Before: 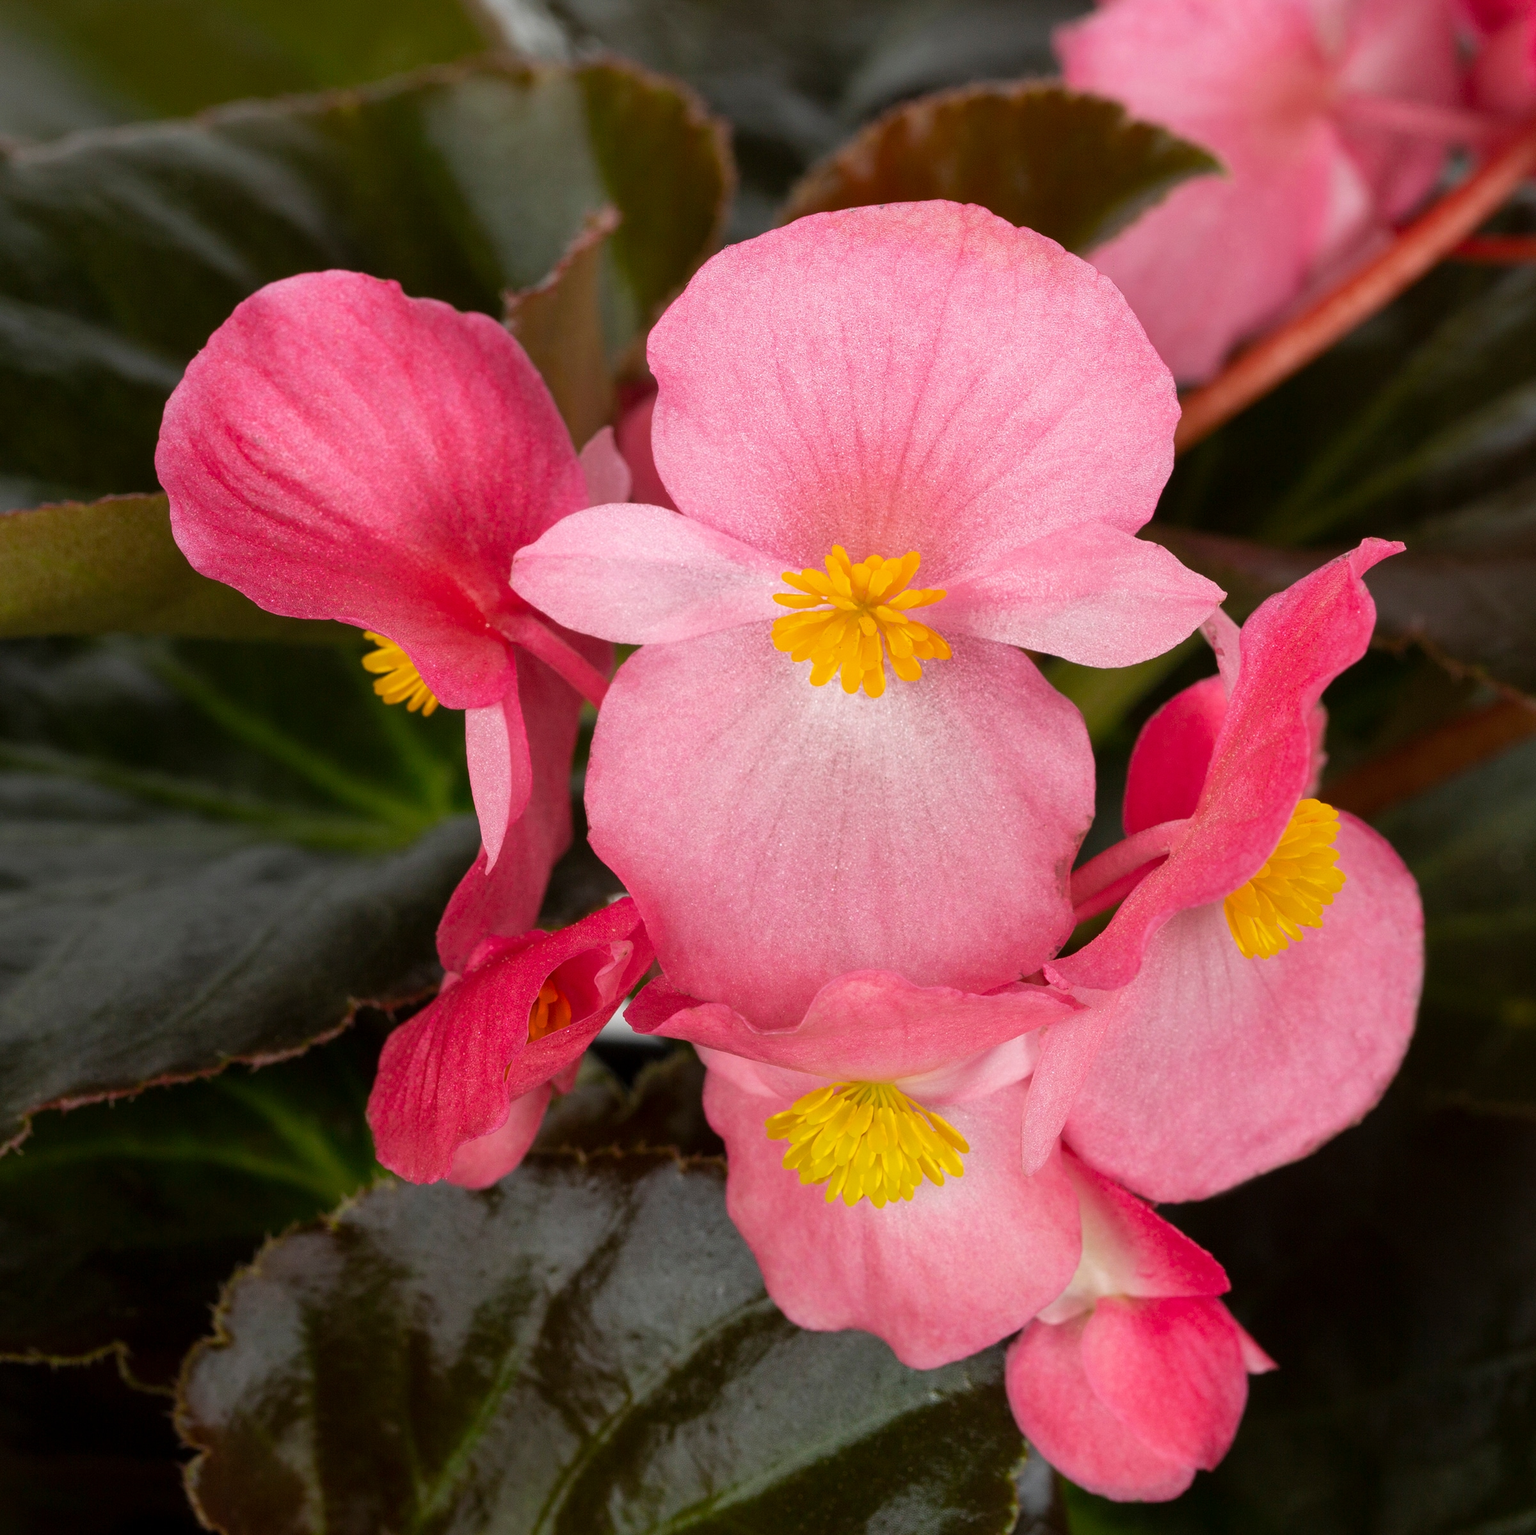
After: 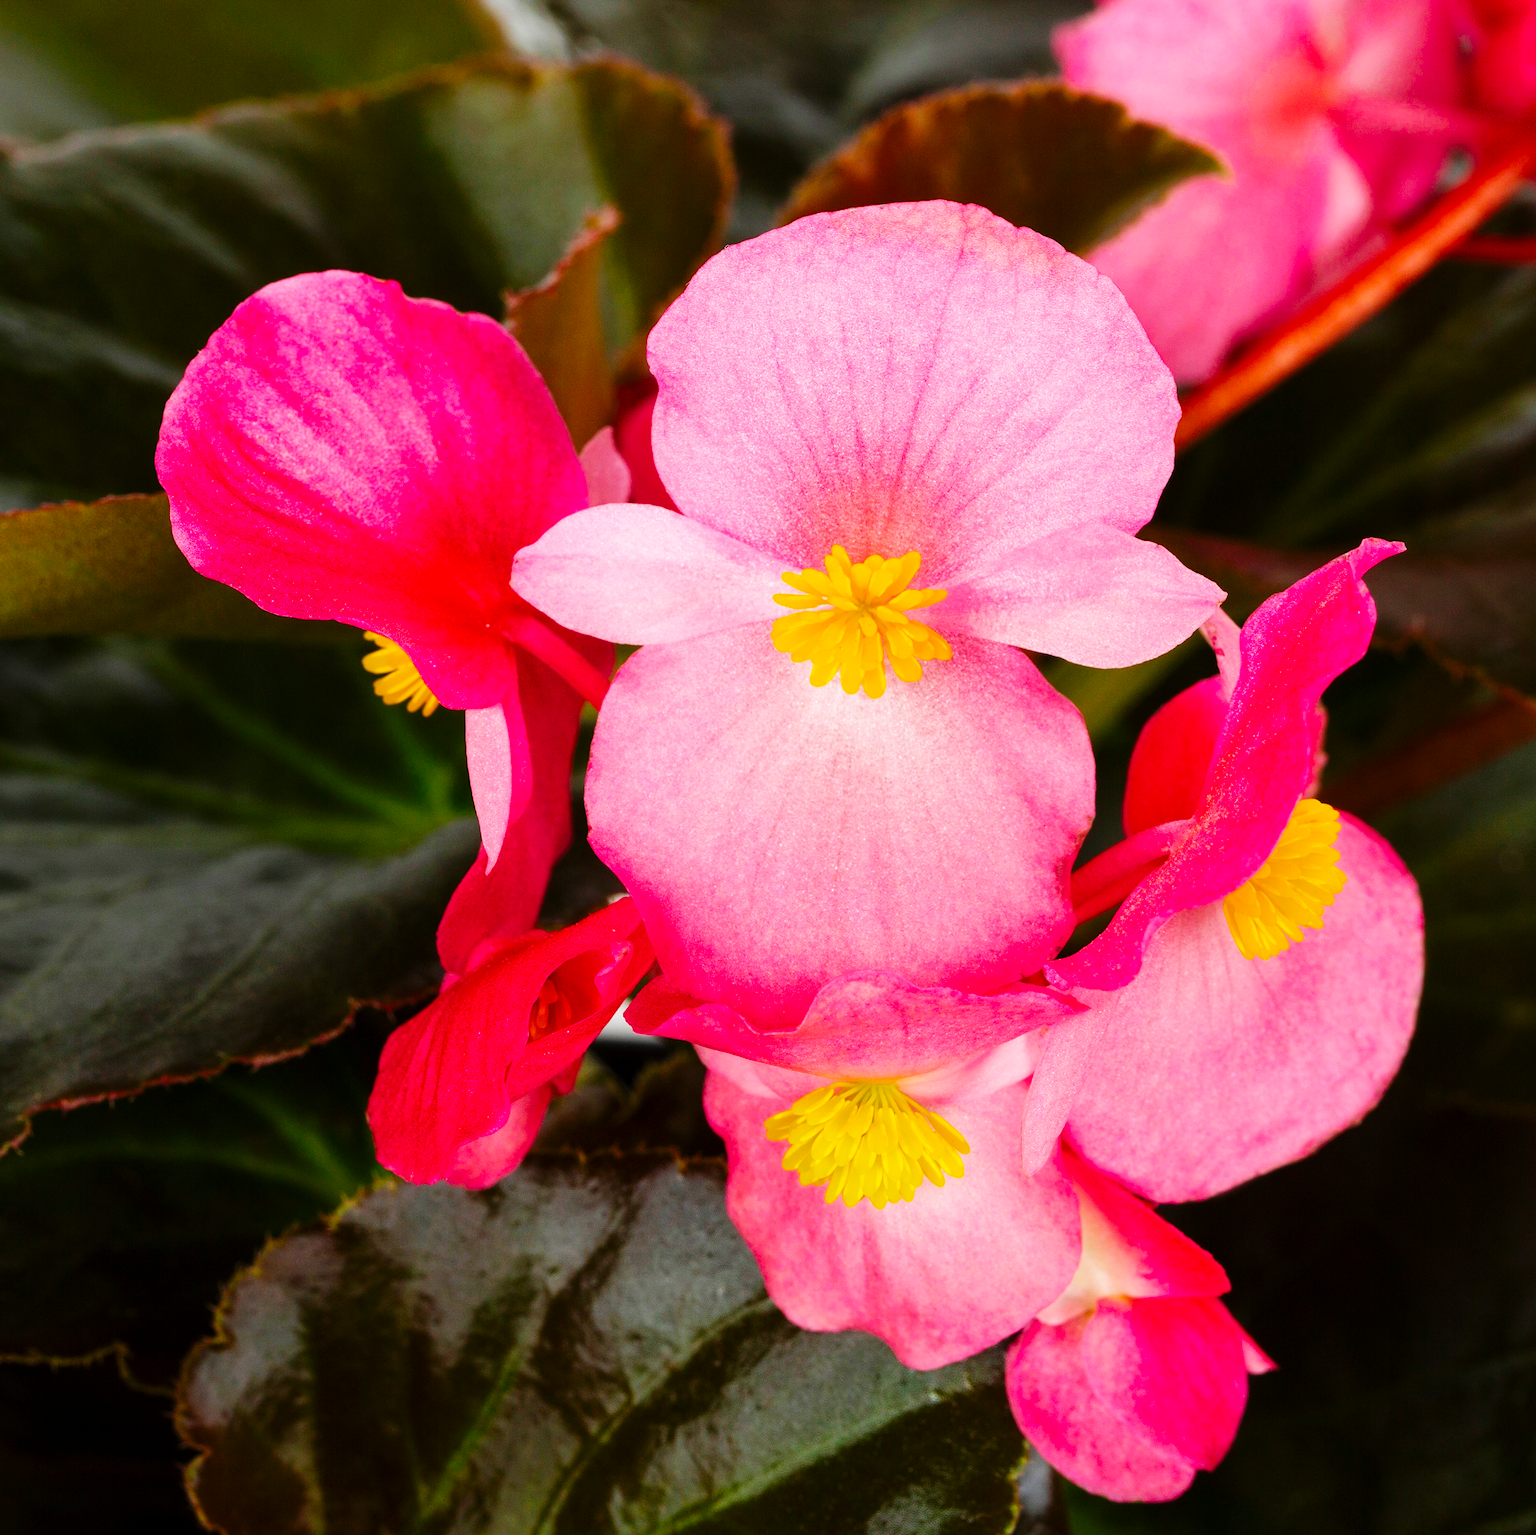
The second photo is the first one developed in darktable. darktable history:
color balance rgb: perceptual saturation grading › global saturation 30%, global vibrance 30%
base curve: curves: ch0 [(0, 0) (0.032, 0.025) (0.121, 0.166) (0.206, 0.329) (0.605, 0.79) (1, 1)], preserve colors none
